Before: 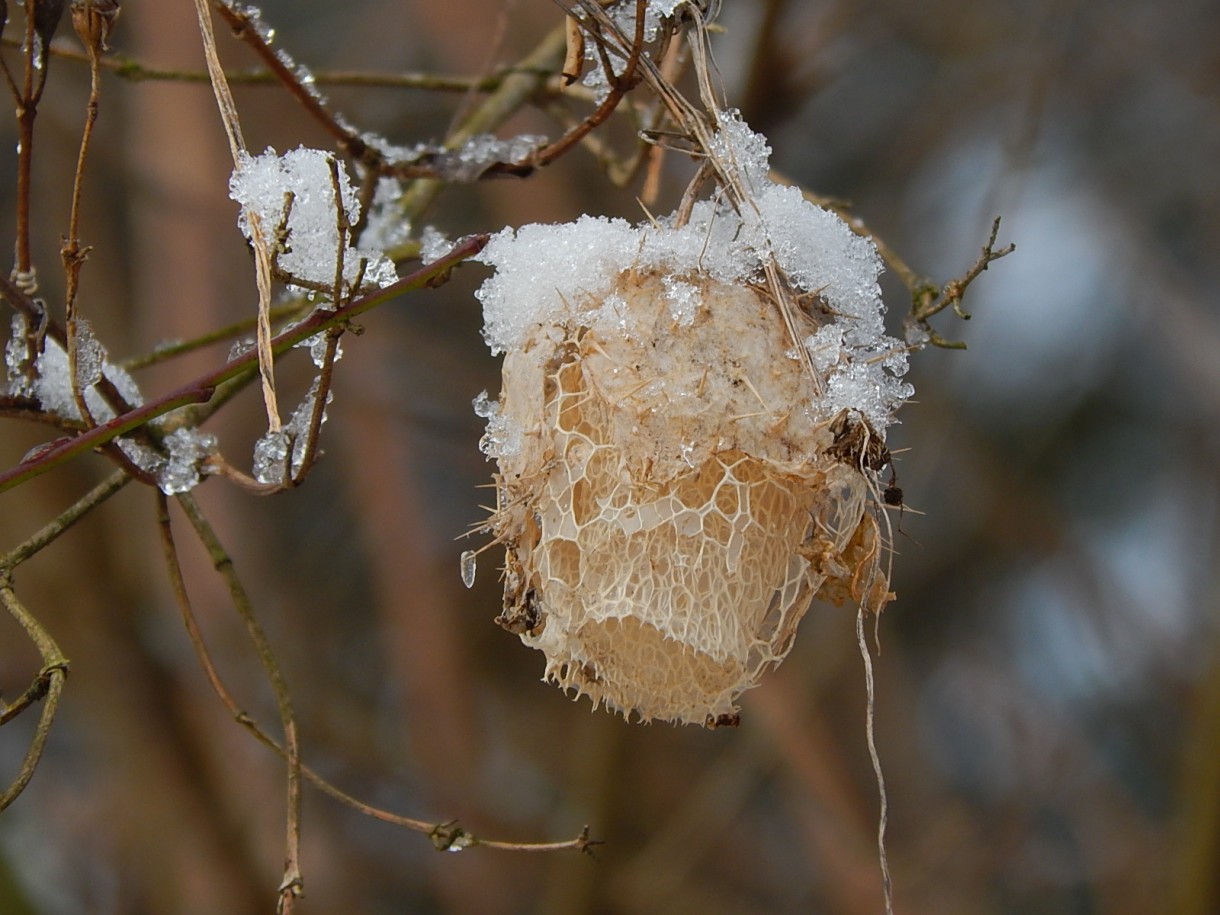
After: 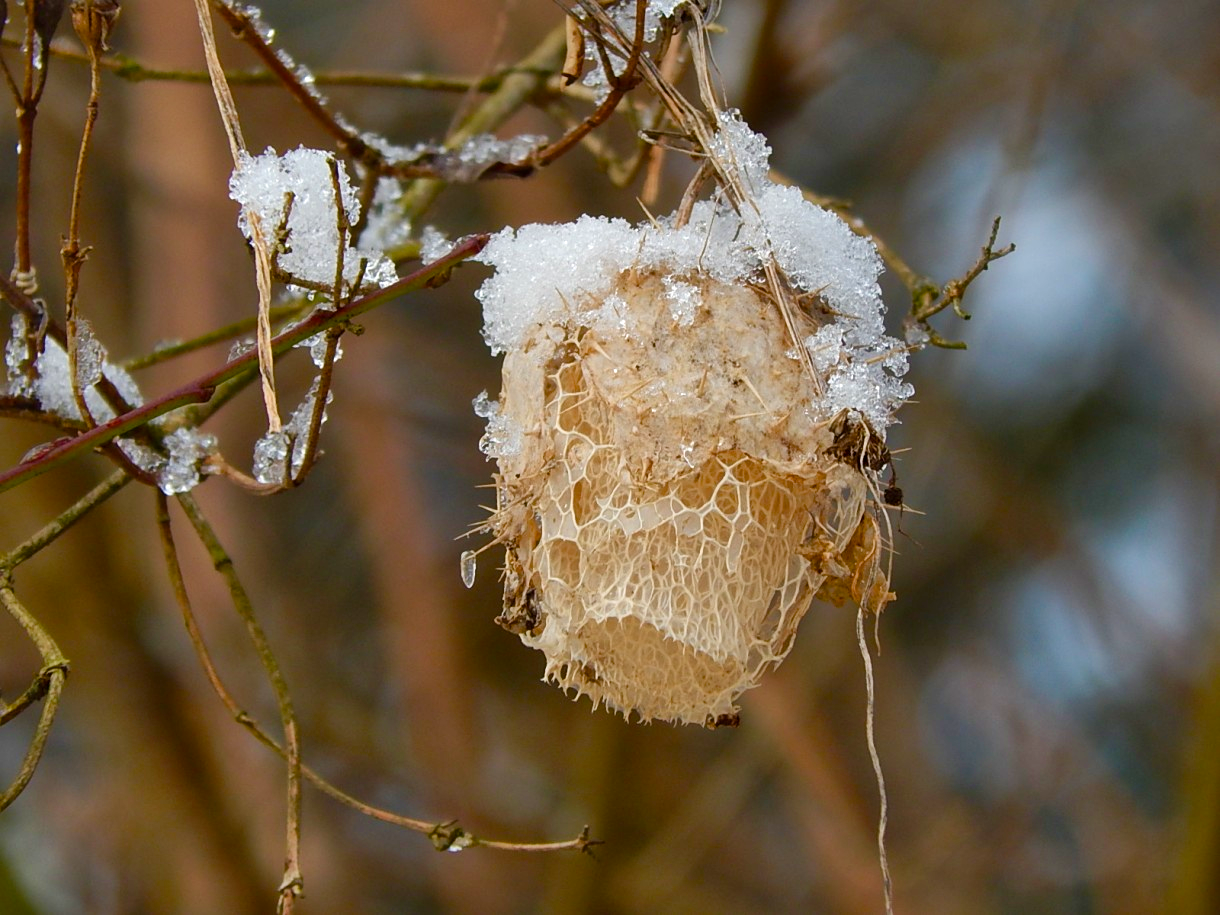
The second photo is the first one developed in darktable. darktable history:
velvia: on, module defaults
shadows and highlights: shadows 30.84, highlights 0.596, soften with gaussian
local contrast: mode bilateral grid, contrast 20, coarseness 49, detail 119%, midtone range 0.2
exposure: exposure 0.202 EV, compensate highlight preservation false
color balance rgb: linear chroma grading › global chroma 14.753%, perceptual saturation grading › global saturation 20%, perceptual saturation grading › highlights -49.138%, perceptual saturation grading › shadows 24.279%
